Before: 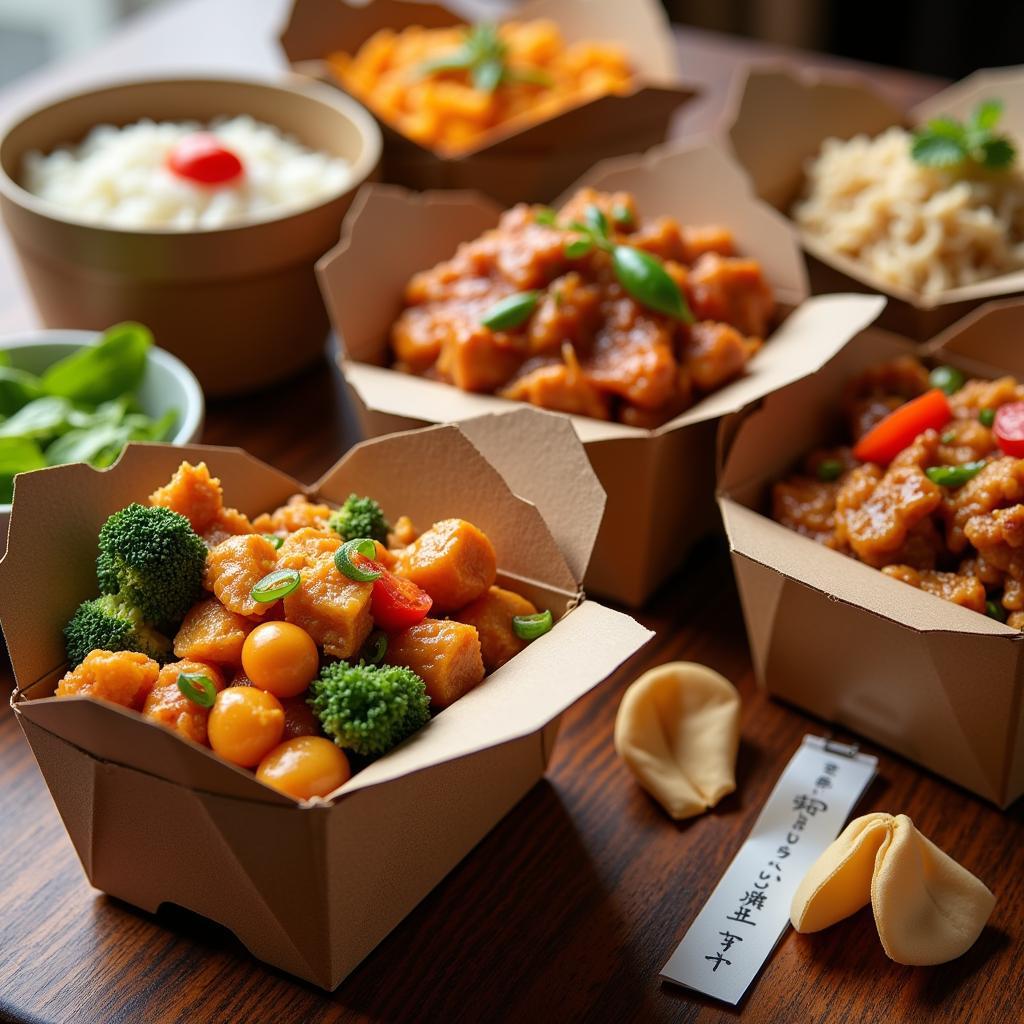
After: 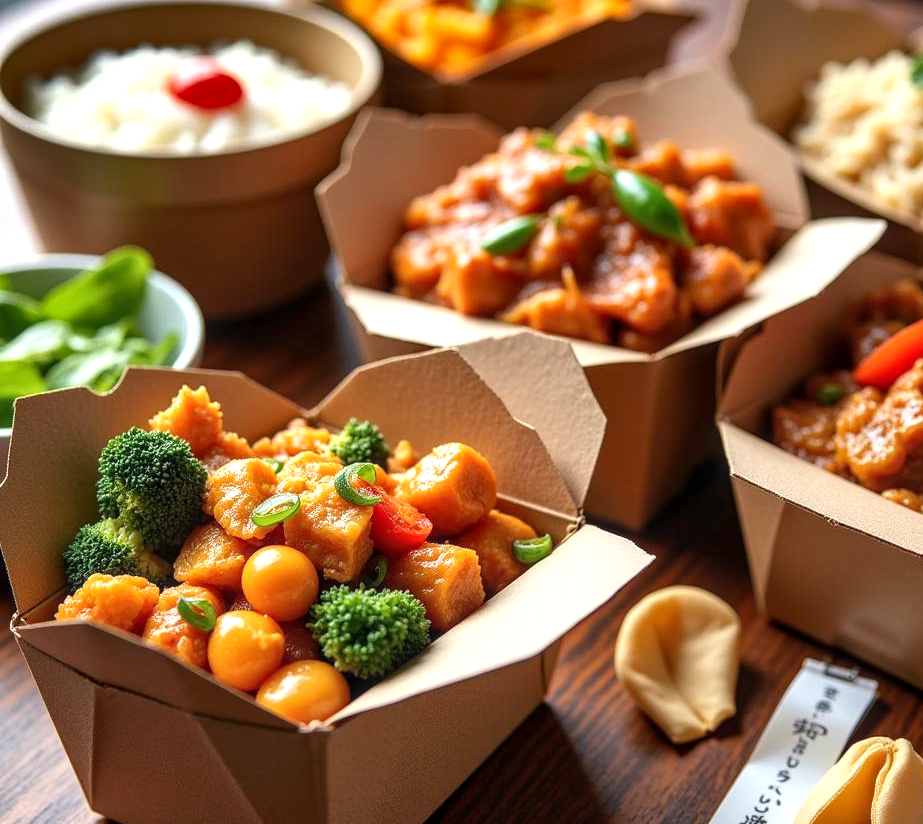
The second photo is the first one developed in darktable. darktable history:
exposure: black level correction 0, exposure 0.498 EV, compensate highlight preservation false
crop: top 7.452%, right 9.832%, bottom 12.004%
local contrast: on, module defaults
shadows and highlights: shadows 20.9, highlights -82.87, soften with gaussian
